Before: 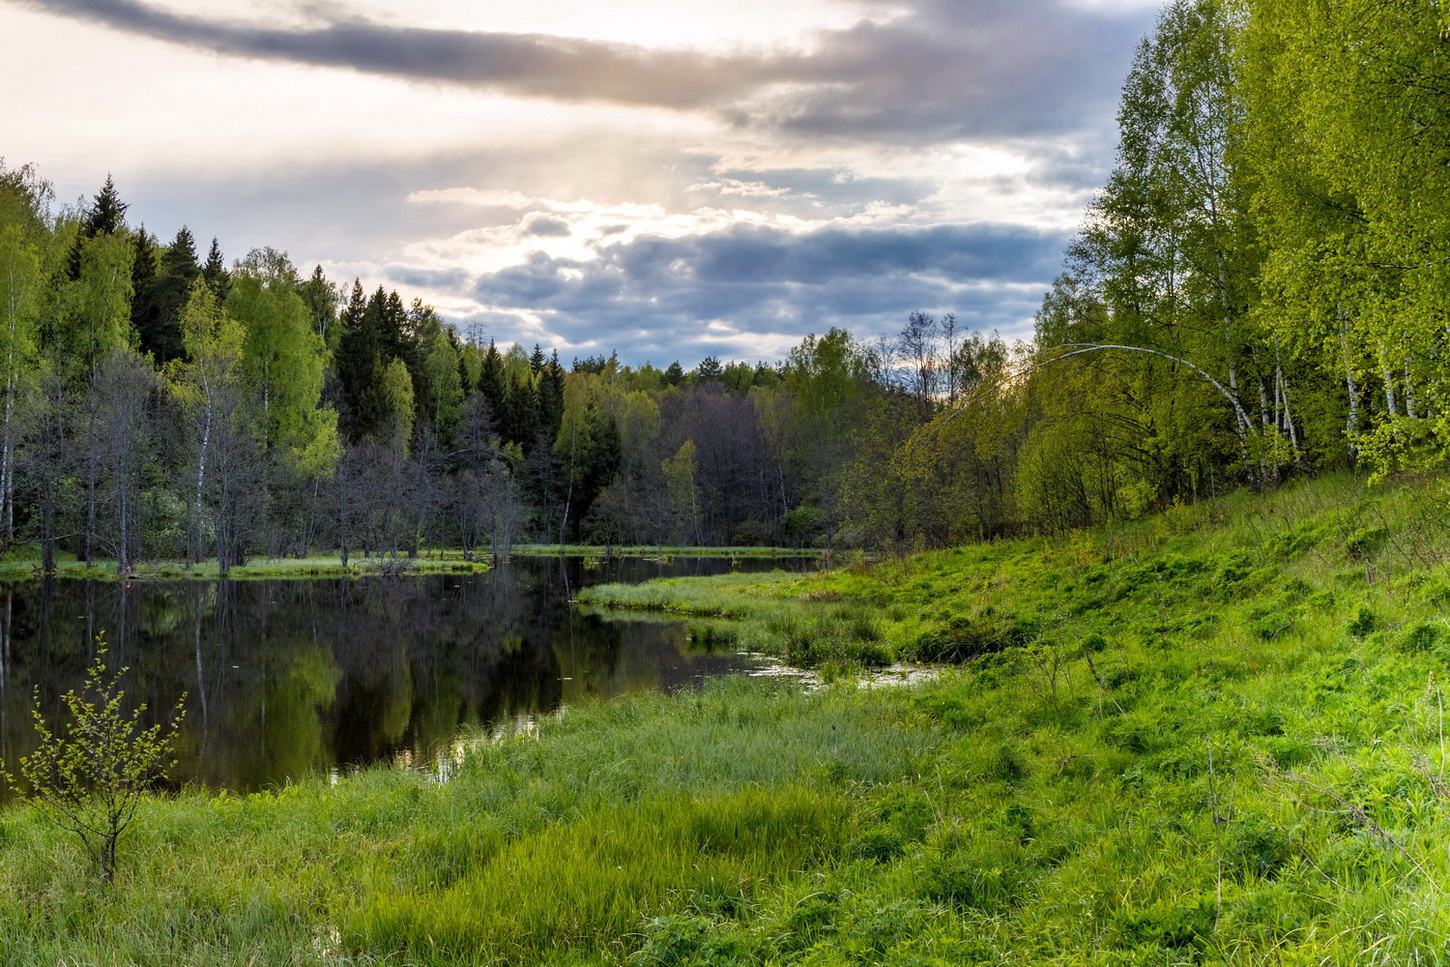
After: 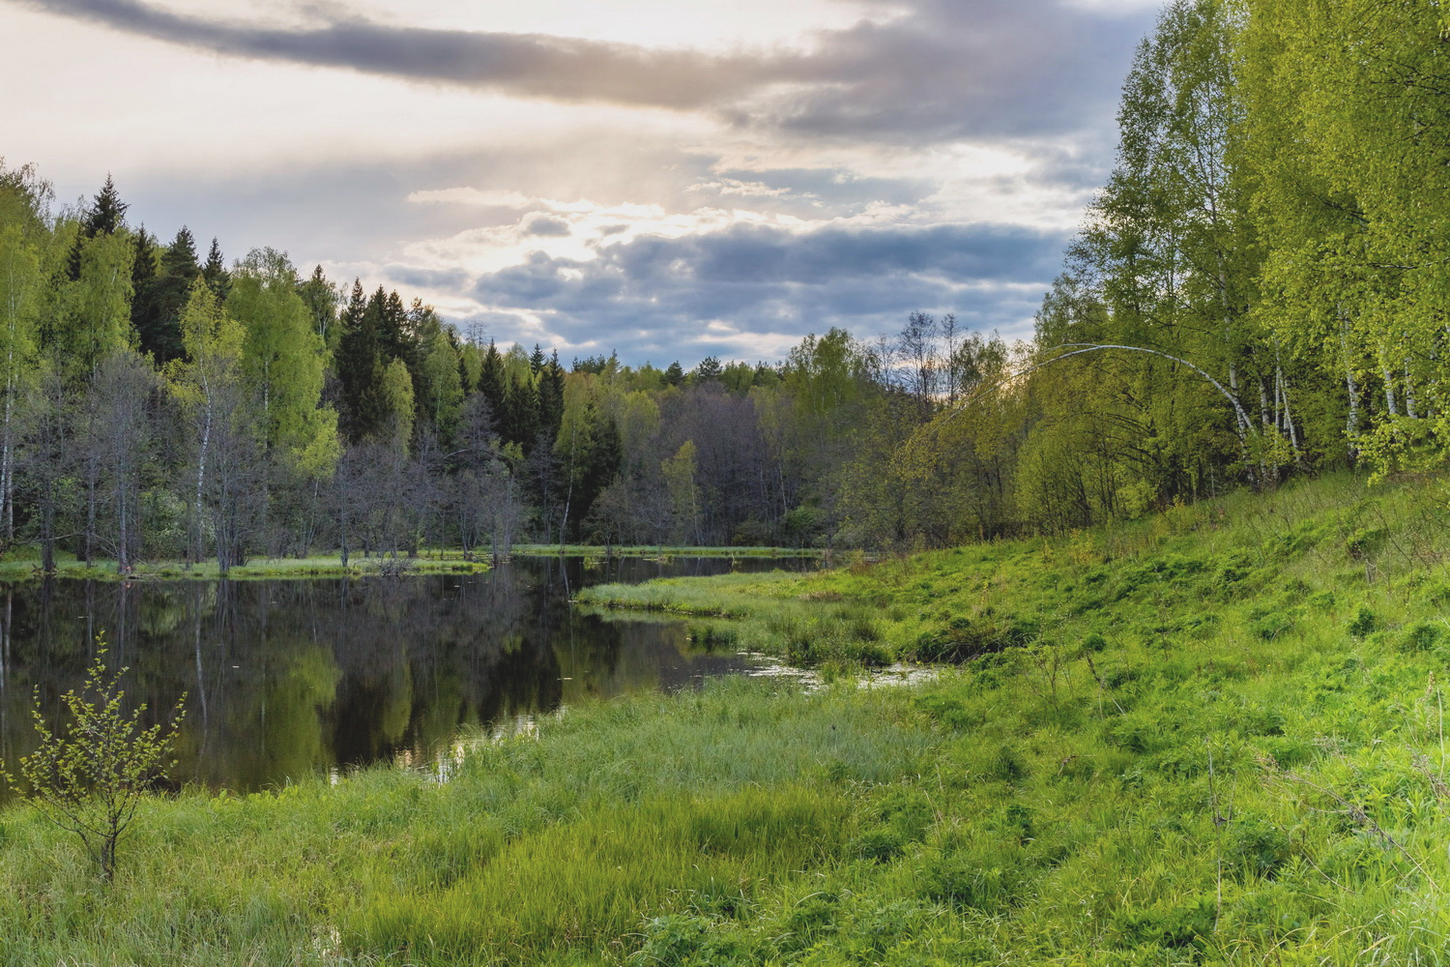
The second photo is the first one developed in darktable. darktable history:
contrast brightness saturation: contrast -0.15, brightness 0.047, saturation -0.131
